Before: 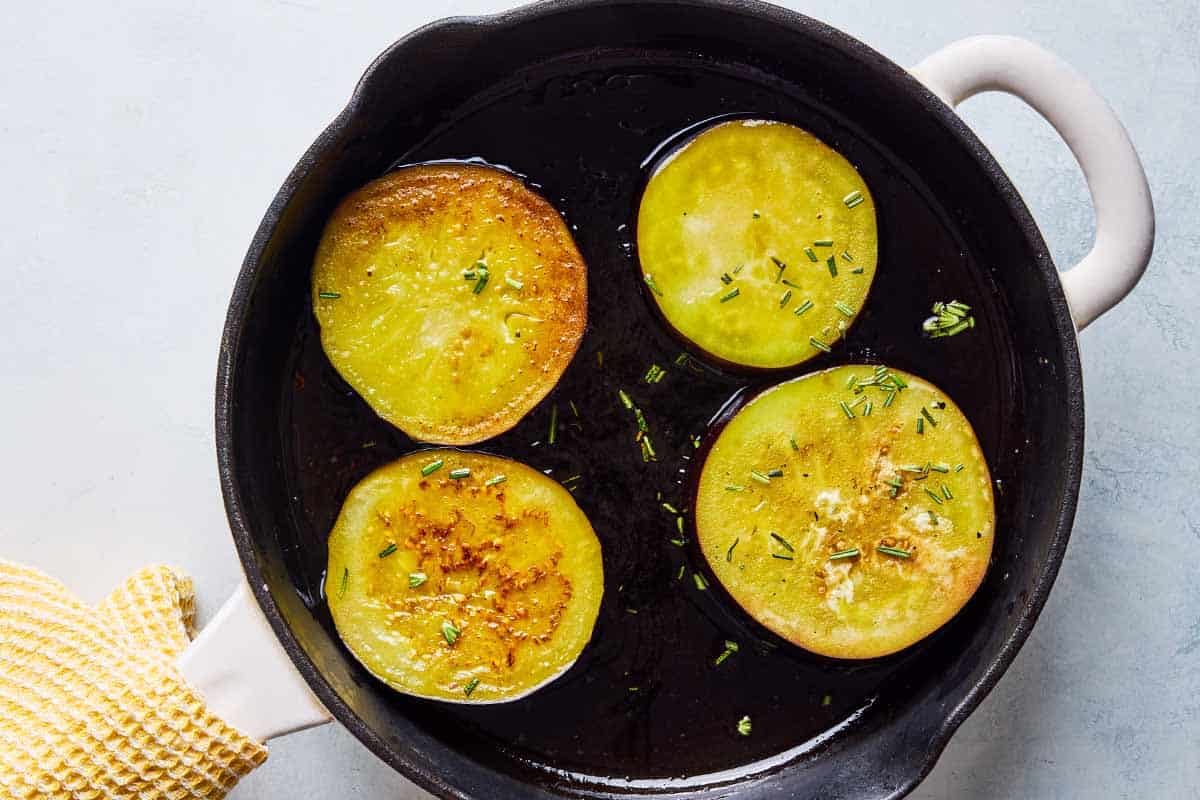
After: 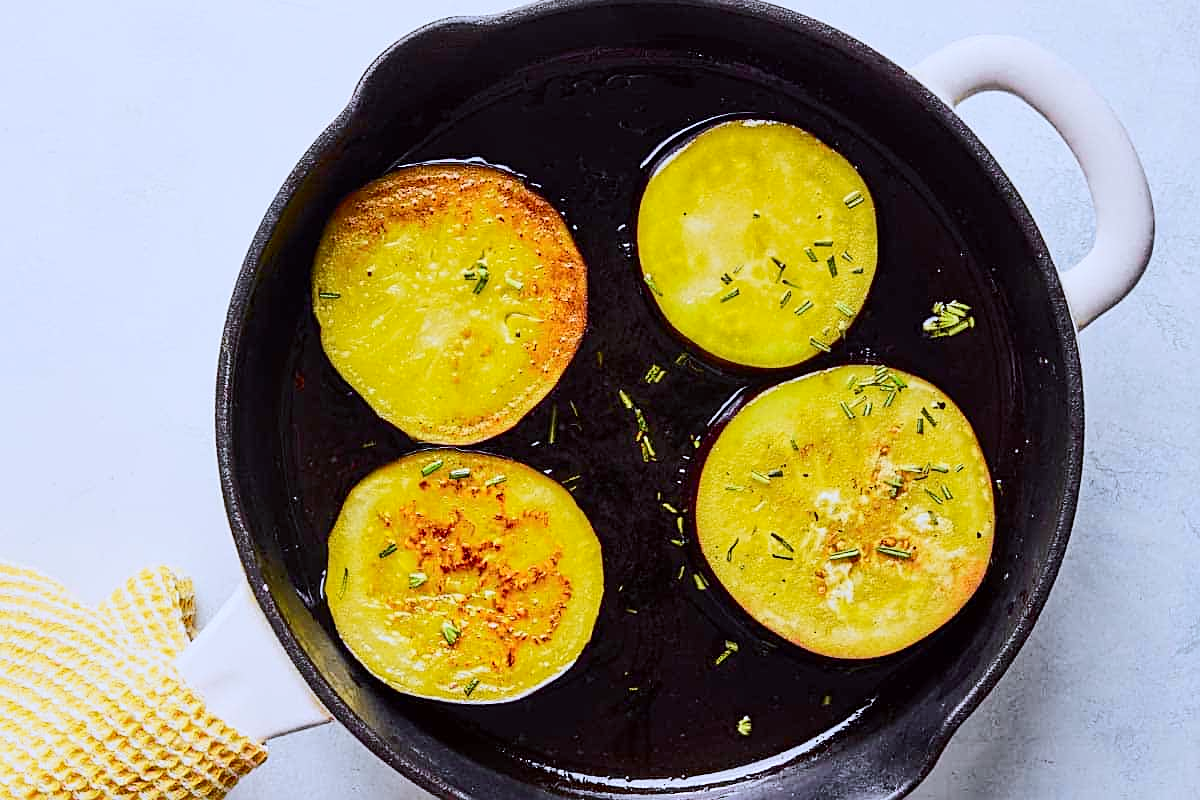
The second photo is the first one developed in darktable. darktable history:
white balance: red 0.926, green 1.003, blue 1.133
sharpen: on, module defaults
tone curve: curves: ch0 [(0, 0) (0.239, 0.248) (0.508, 0.606) (0.826, 0.855) (1, 0.945)]; ch1 [(0, 0) (0.401, 0.42) (0.442, 0.47) (0.492, 0.498) (0.511, 0.516) (0.555, 0.586) (0.681, 0.739) (1, 1)]; ch2 [(0, 0) (0.411, 0.433) (0.5, 0.504) (0.545, 0.574) (1, 1)], color space Lab, independent channels, preserve colors none
